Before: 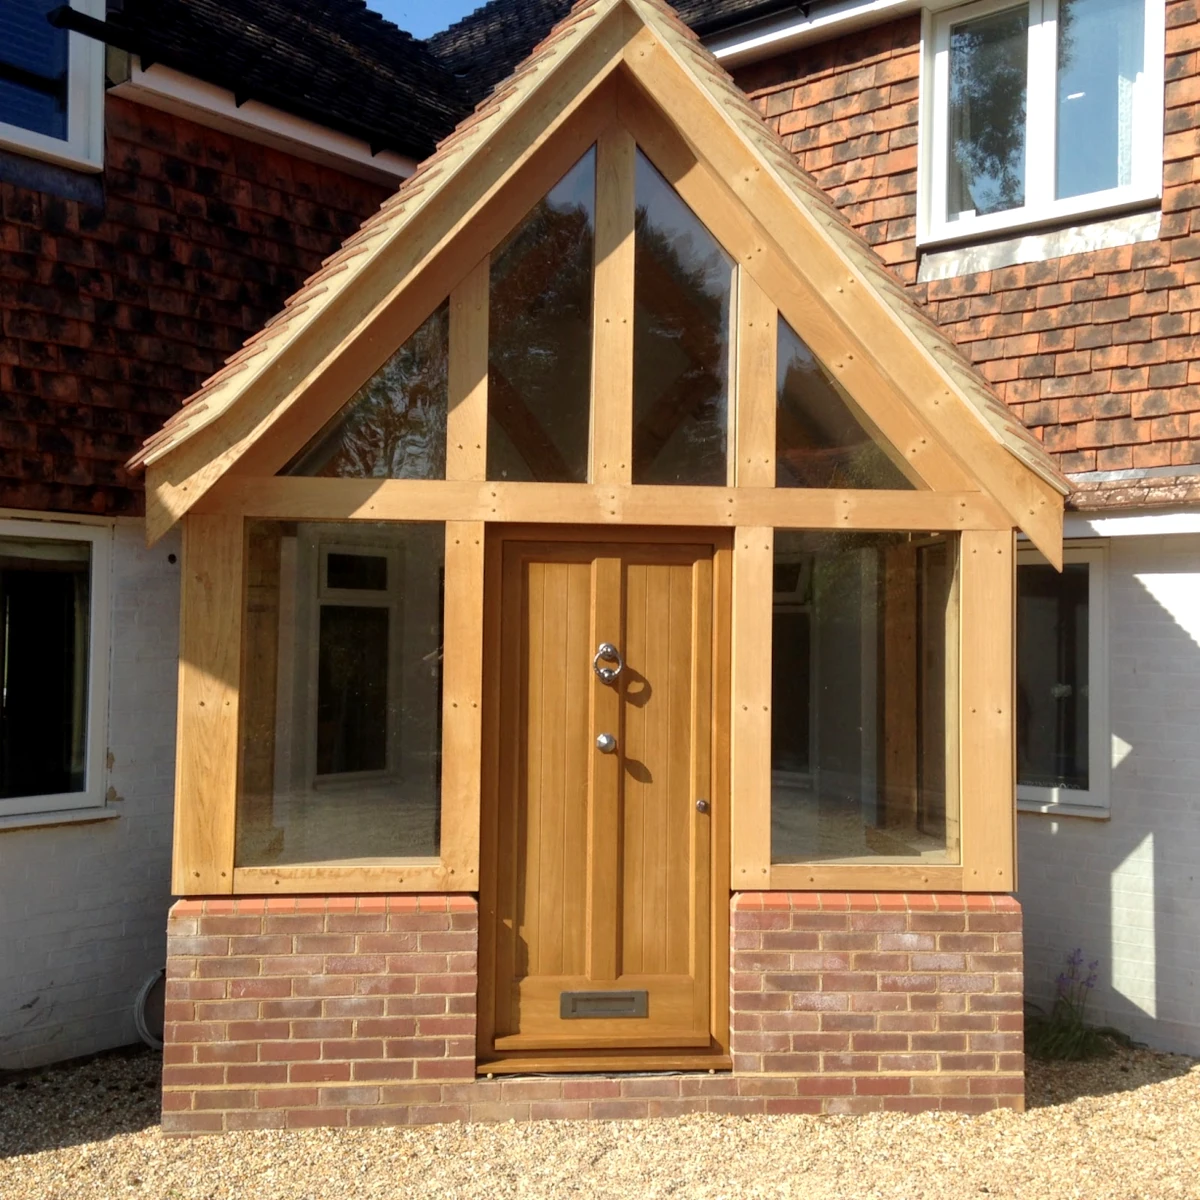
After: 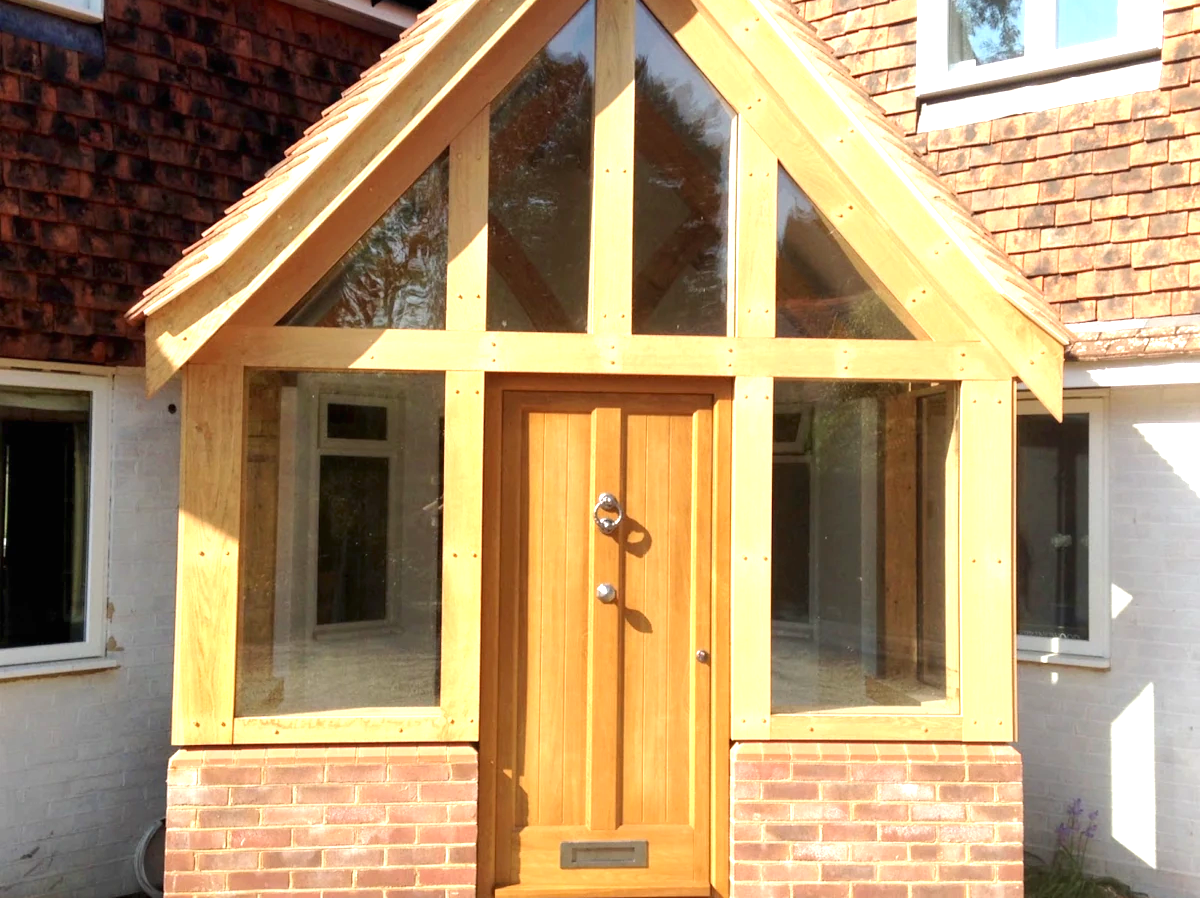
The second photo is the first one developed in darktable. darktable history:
exposure: black level correction 0, exposure 1.2 EV, compensate highlight preservation false
crop and rotate: top 12.572%, bottom 12.558%
